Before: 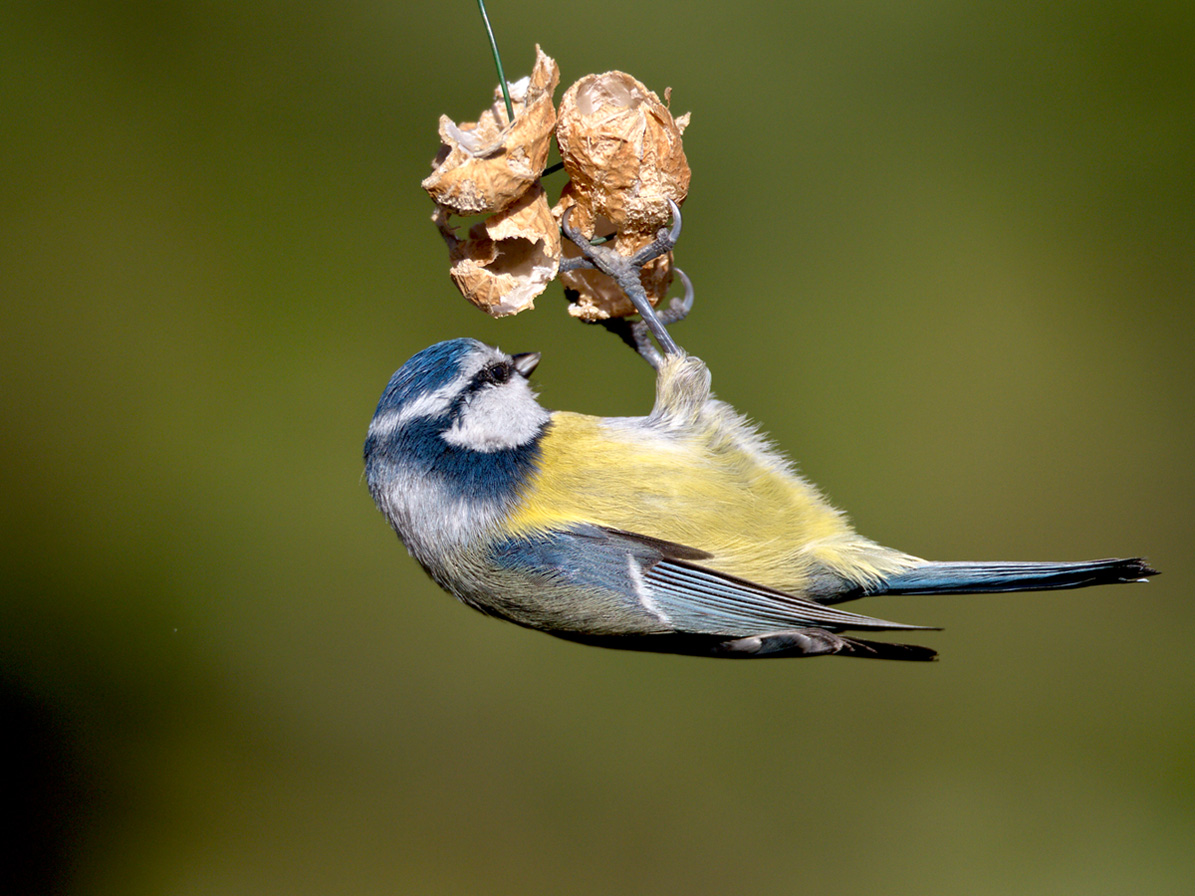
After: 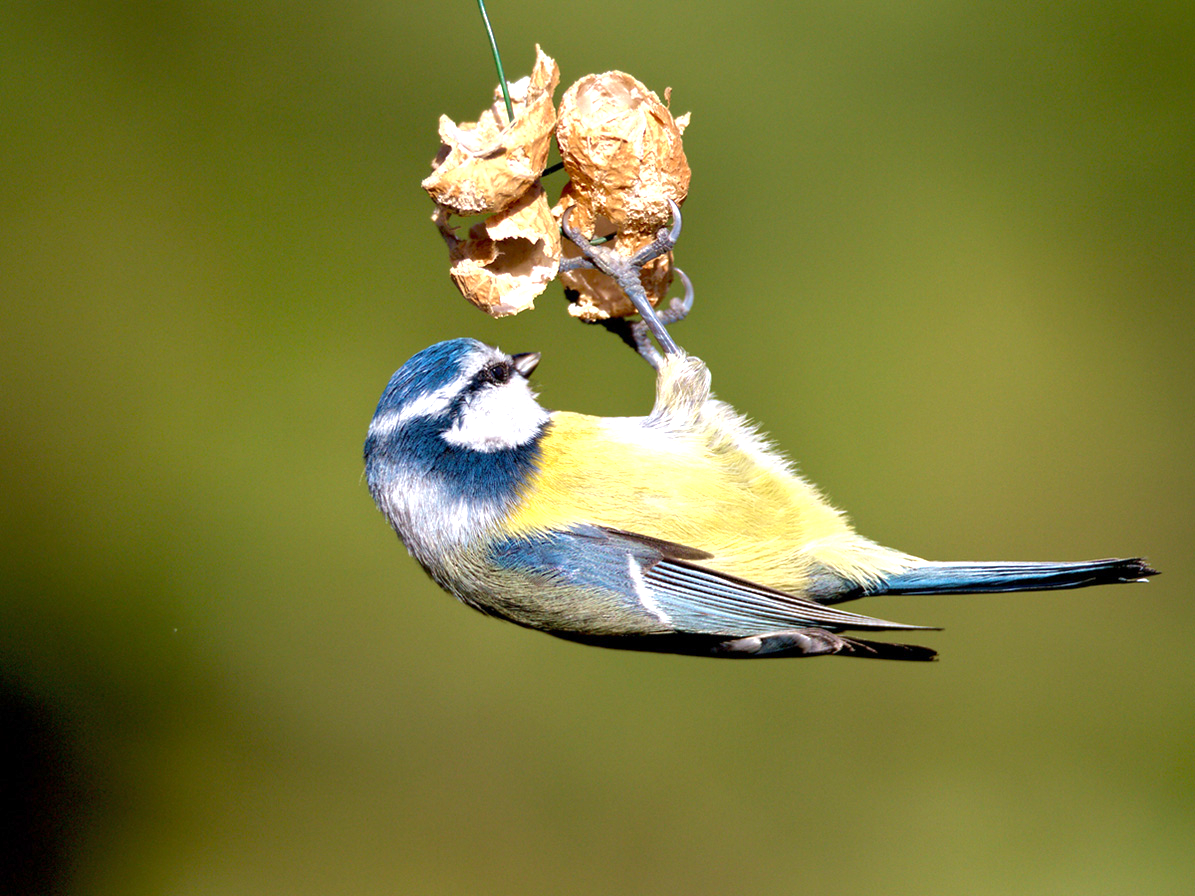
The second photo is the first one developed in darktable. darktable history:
shadows and highlights: shadows 25.22, white point adjustment -2.98, highlights -30.14
exposure: exposure 0.562 EV, compensate exposure bias true, compensate highlight preservation false
velvia: on, module defaults
